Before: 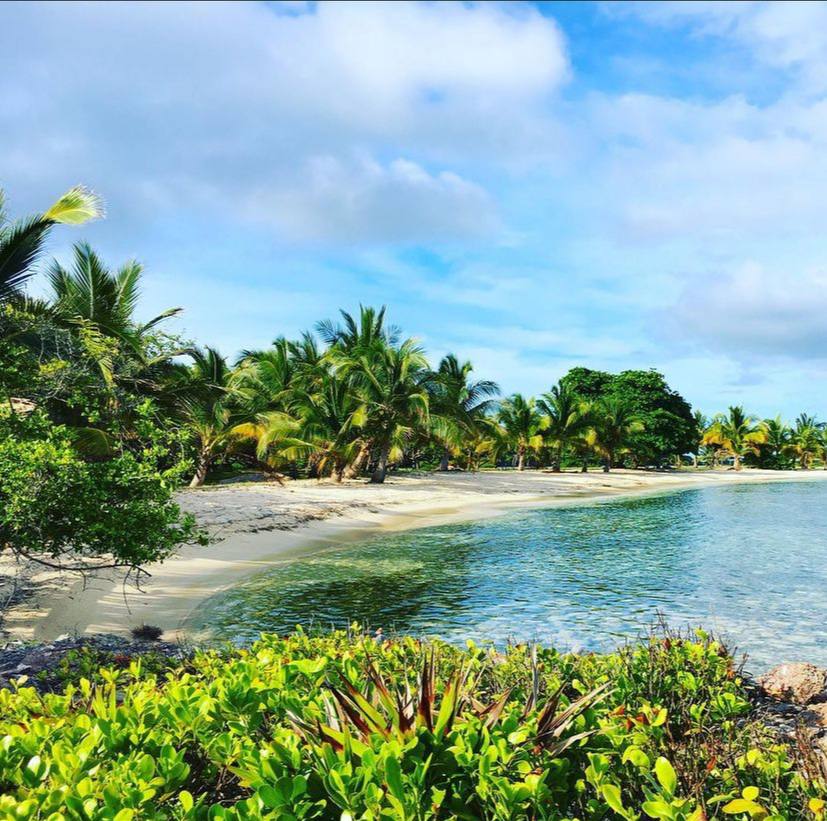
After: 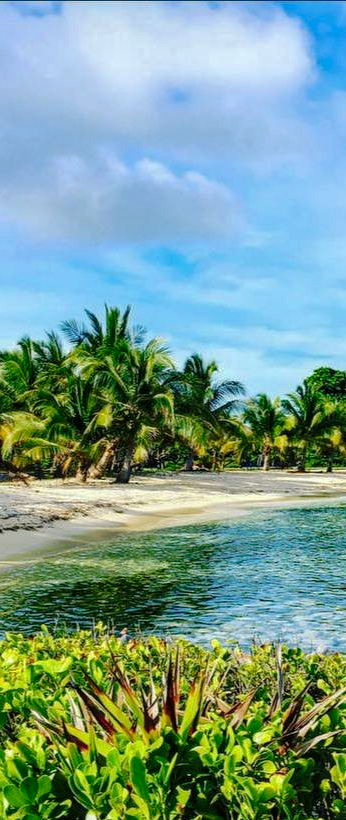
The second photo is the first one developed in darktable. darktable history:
tone curve: curves: ch0 [(0, 0) (0.003, 0.008) (0.011, 0.01) (0.025, 0.012) (0.044, 0.023) (0.069, 0.033) (0.1, 0.046) (0.136, 0.075) (0.177, 0.116) (0.224, 0.171) (0.277, 0.235) (0.335, 0.312) (0.399, 0.397) (0.468, 0.466) (0.543, 0.54) (0.623, 0.62) (0.709, 0.701) (0.801, 0.782) (0.898, 0.877) (1, 1)], preserve colors none
haze removal: compatibility mode true, adaptive false
crop: left 30.869%, right 27.267%
shadows and highlights: radius 128.02, shadows 21.17, highlights -22.6, low approximation 0.01
local contrast: on, module defaults
